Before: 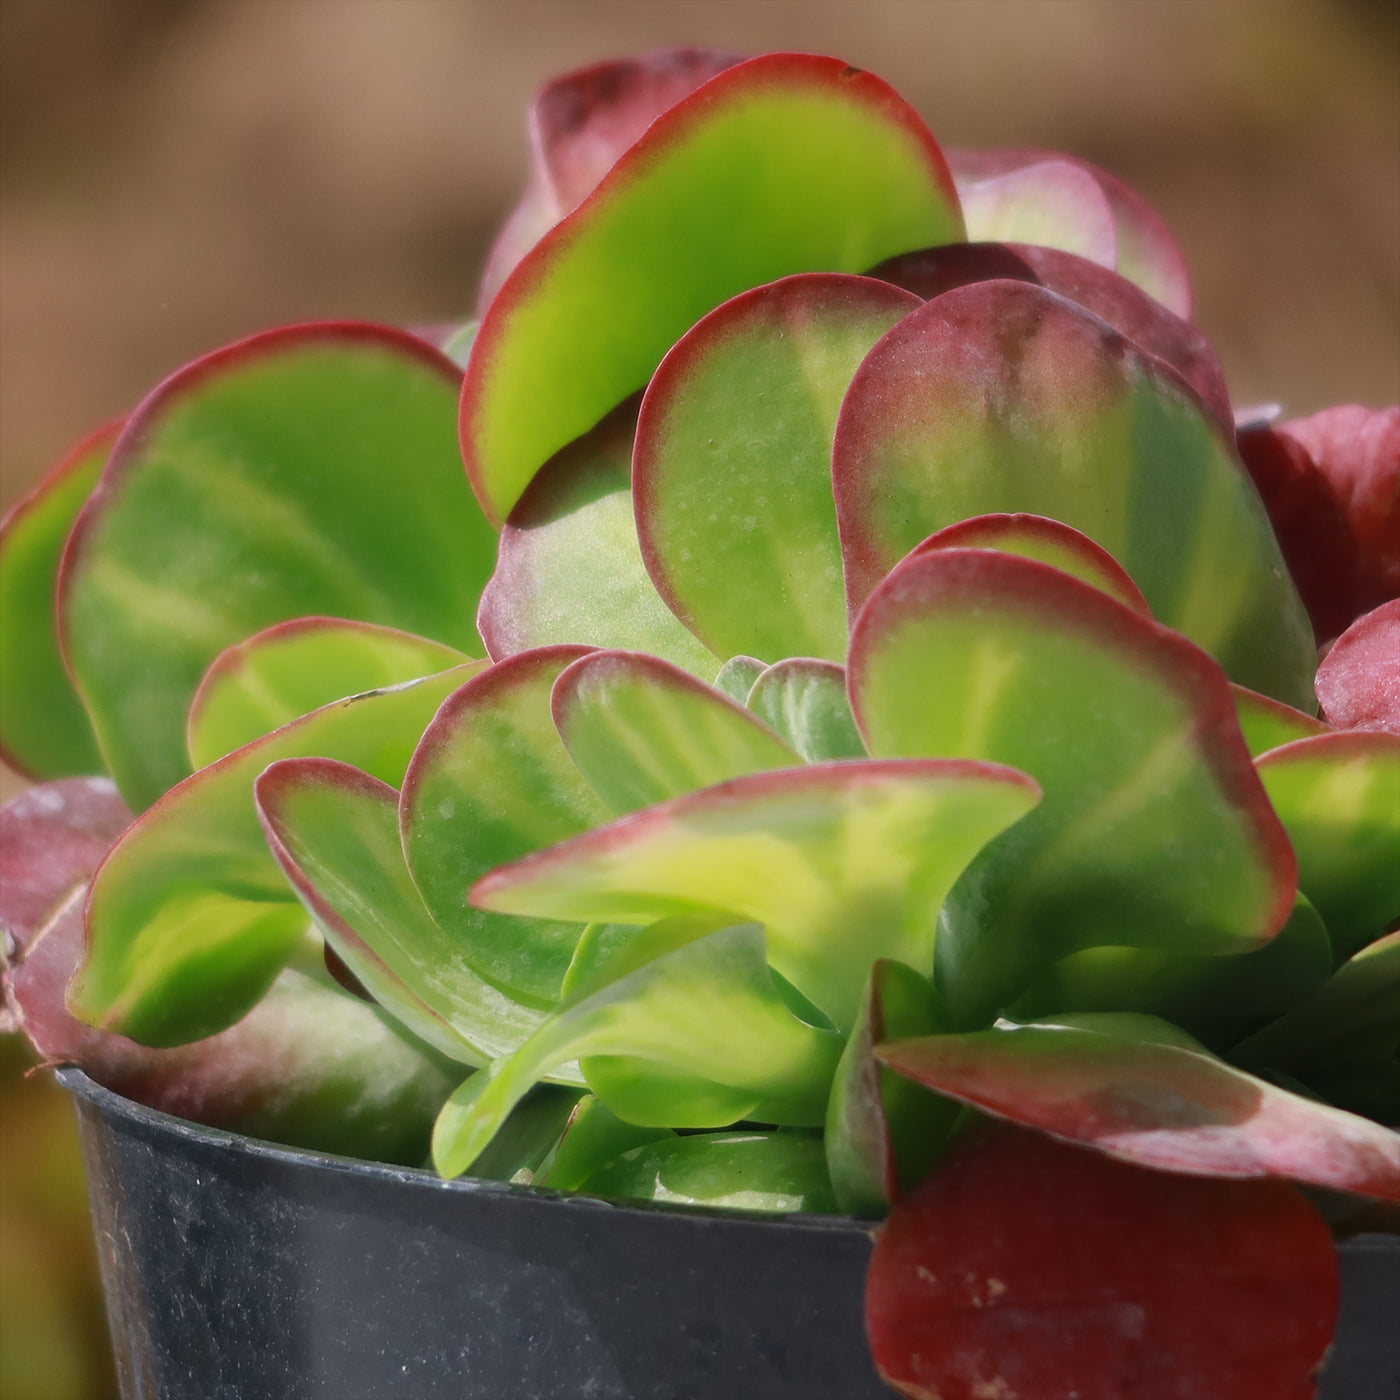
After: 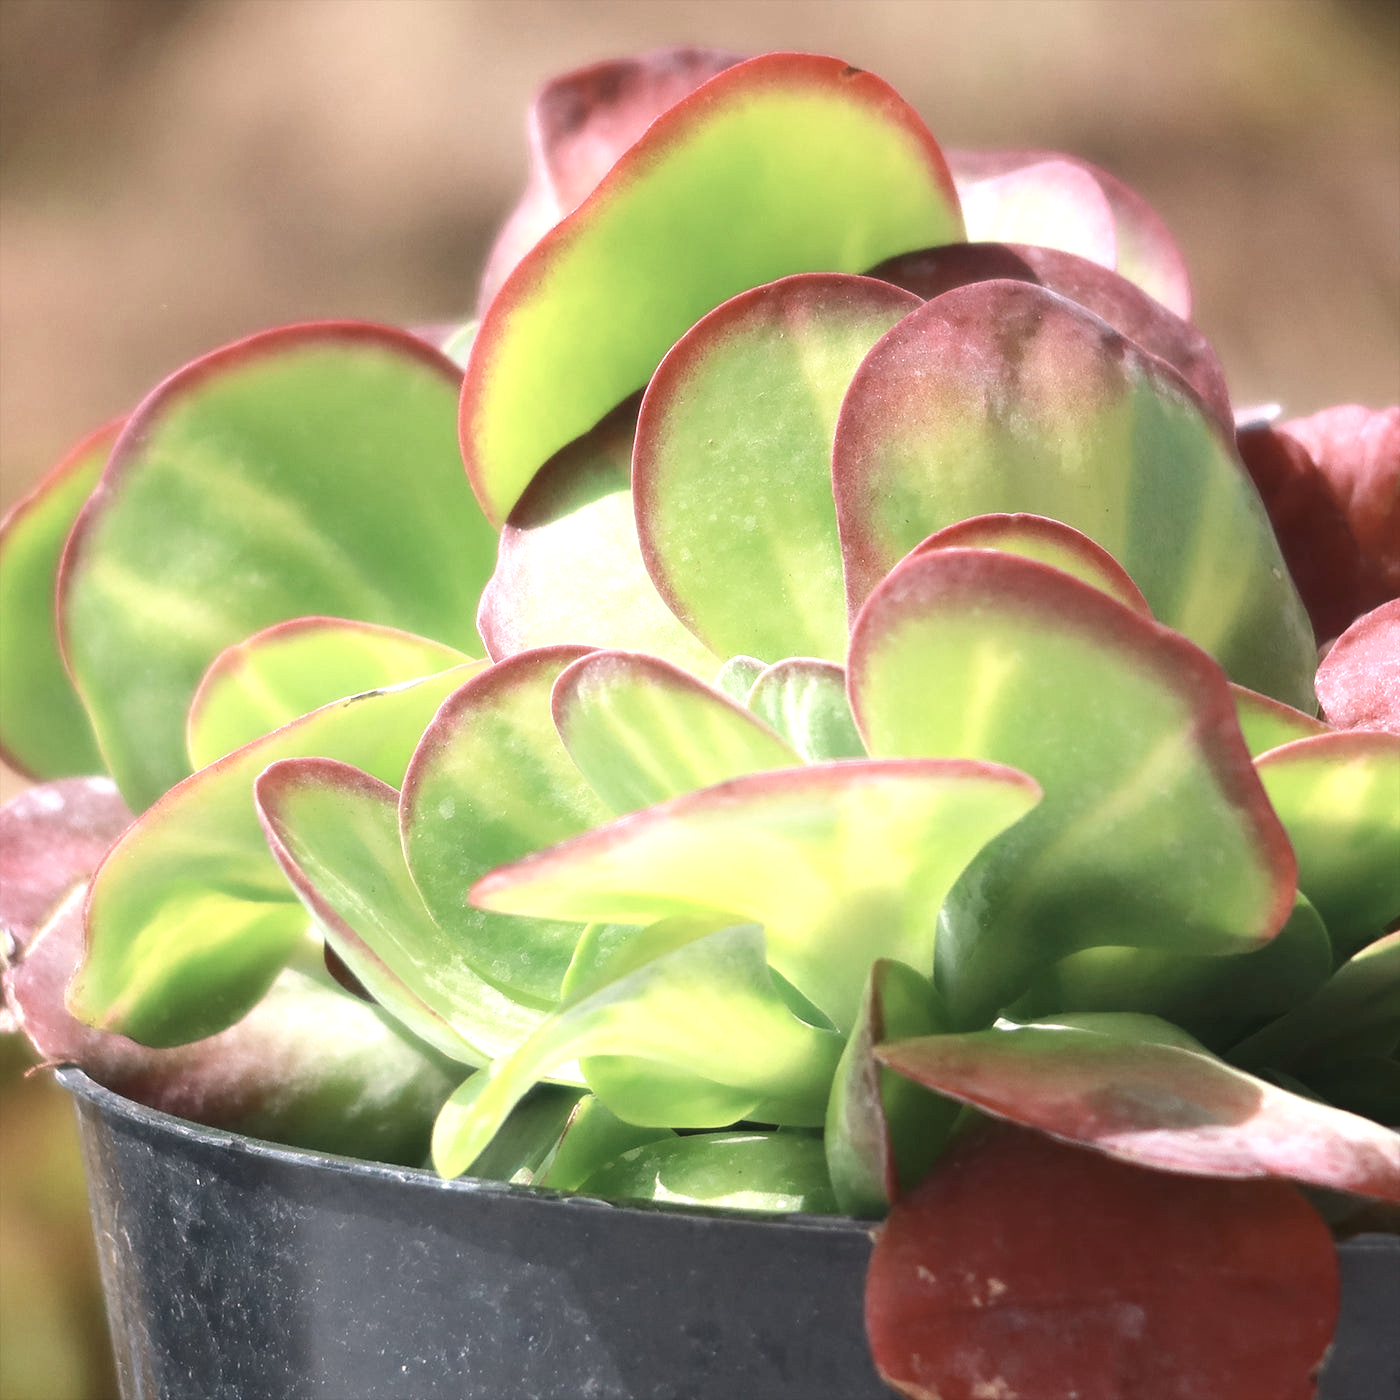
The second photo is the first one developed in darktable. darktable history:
exposure: black level correction 0, exposure 1.2 EV, compensate highlight preservation false
contrast brightness saturation: contrast 0.099, saturation -0.298
